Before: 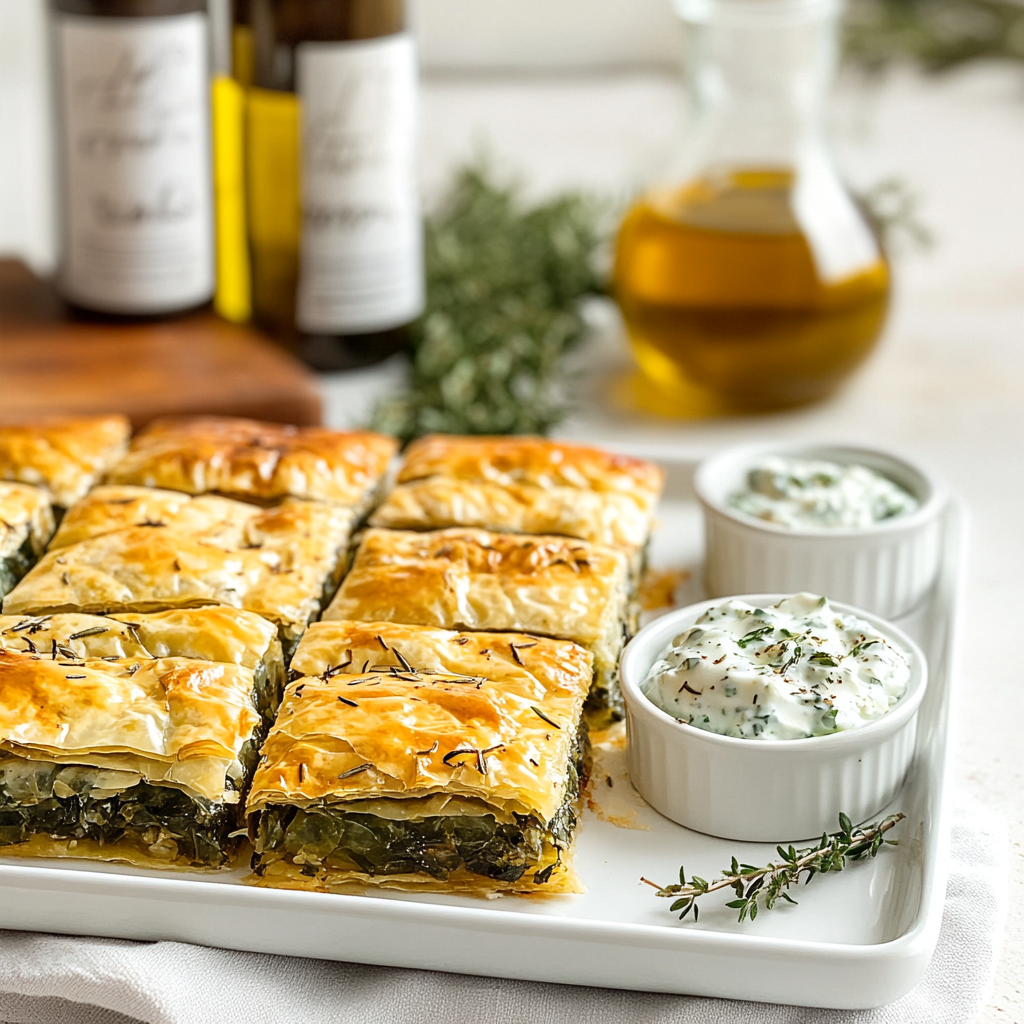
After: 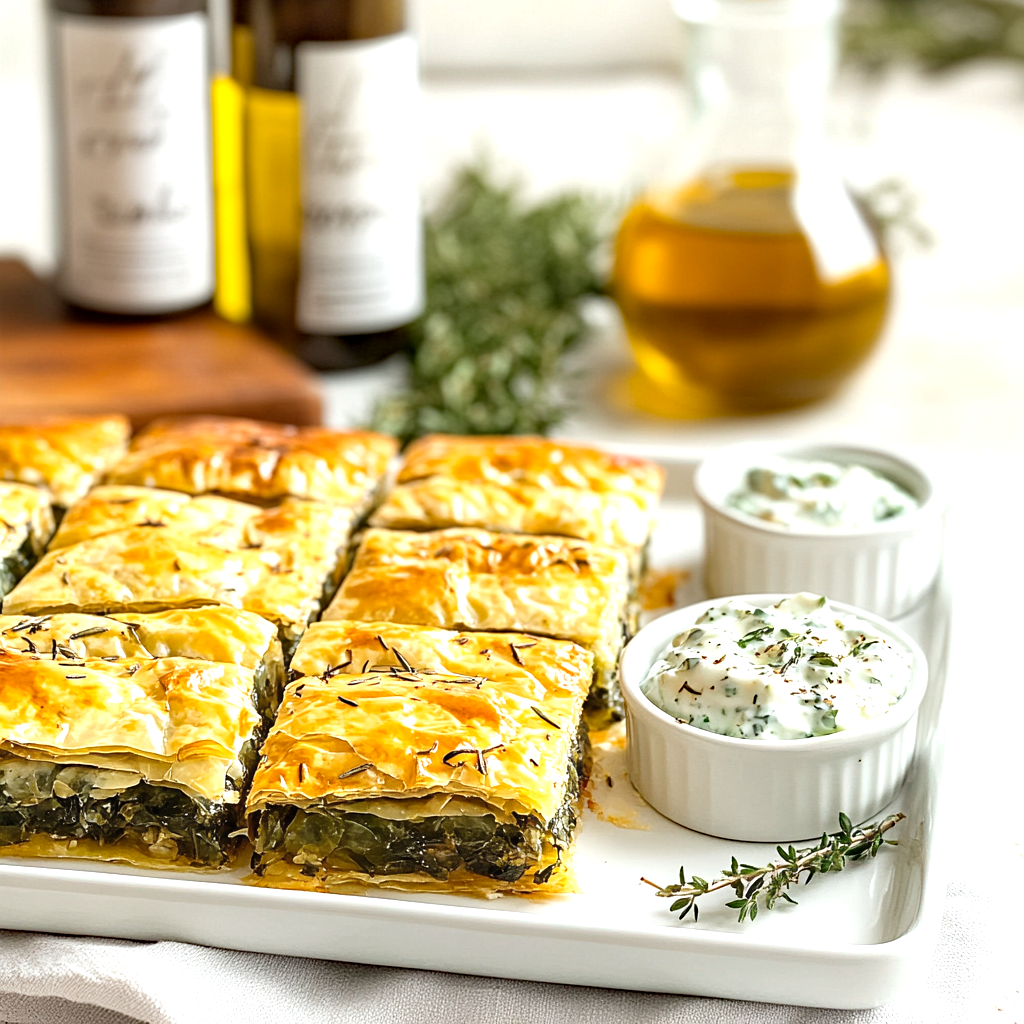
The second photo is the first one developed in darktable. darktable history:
exposure: black level correction 0, exposure 0.5 EV, compensate highlight preservation false
haze removal: adaptive false
